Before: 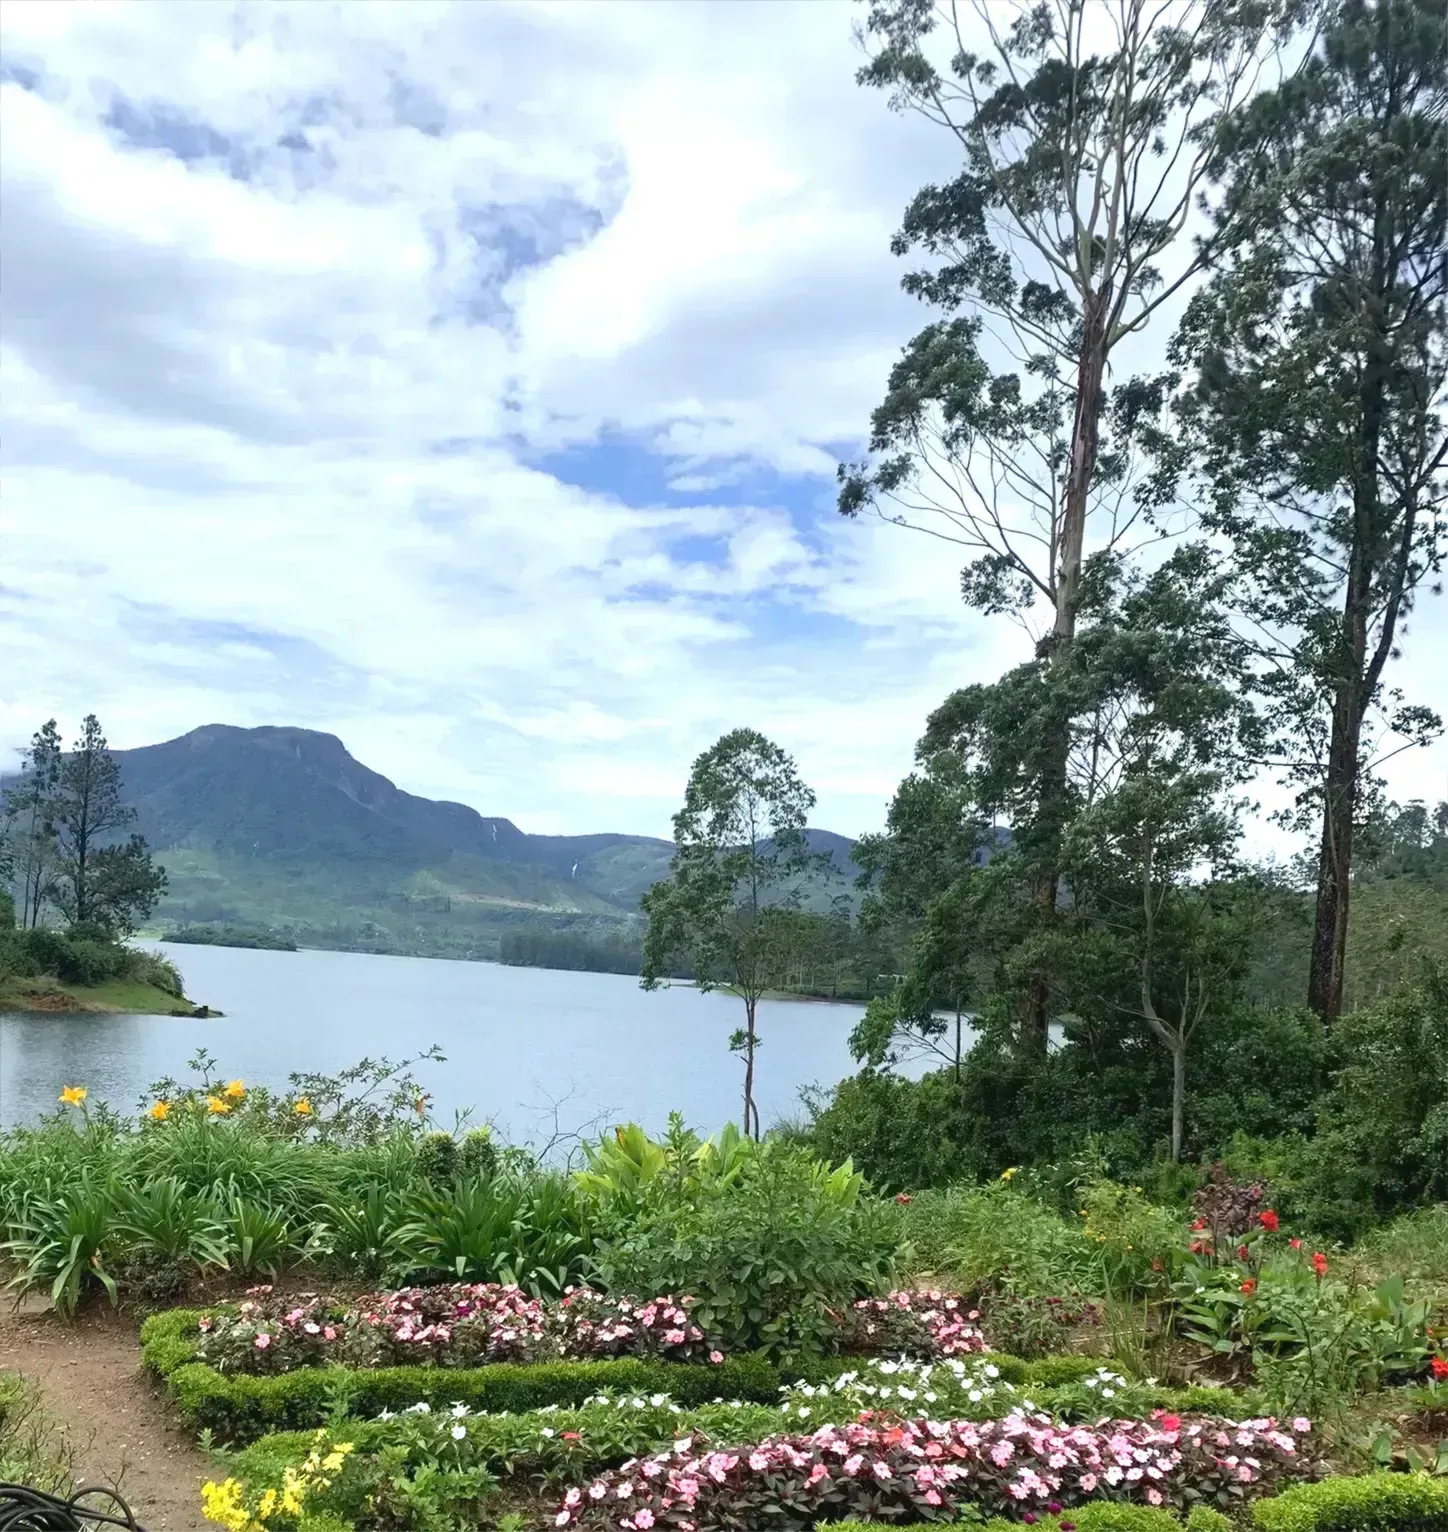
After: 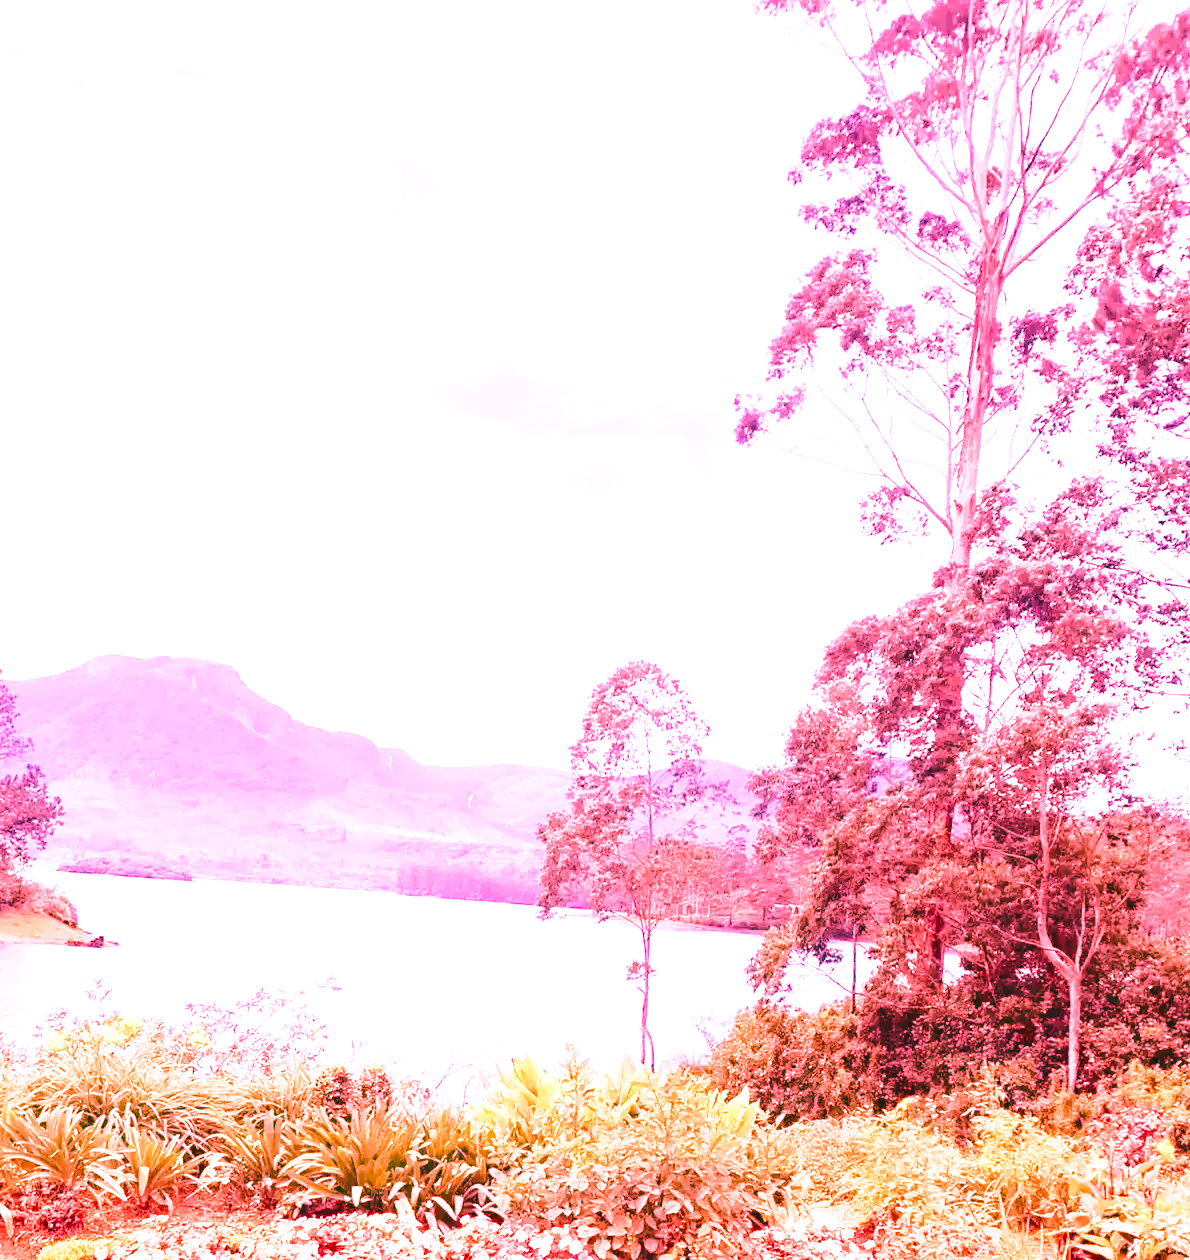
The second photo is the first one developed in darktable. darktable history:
crop and rotate: left 7.196%, top 4.574%, right 10.605%, bottom 13.178%
exposure: exposure 0.29 EV, compensate highlight preservation false
base curve: curves: ch0 [(0, 0) (0.028, 0.03) (0.121, 0.232) (0.46, 0.748) (0.859, 0.968) (1, 1)], preserve colors none
white balance: red 4.26, blue 1.802
